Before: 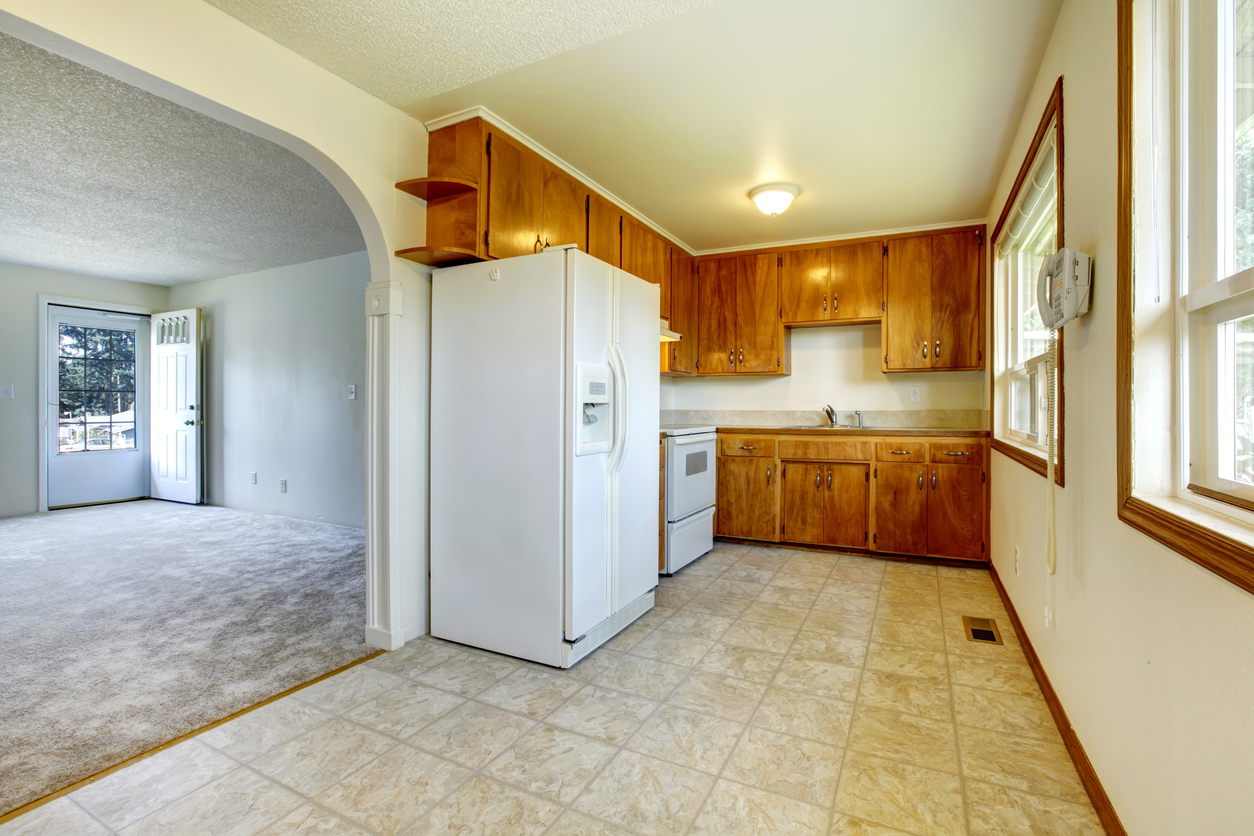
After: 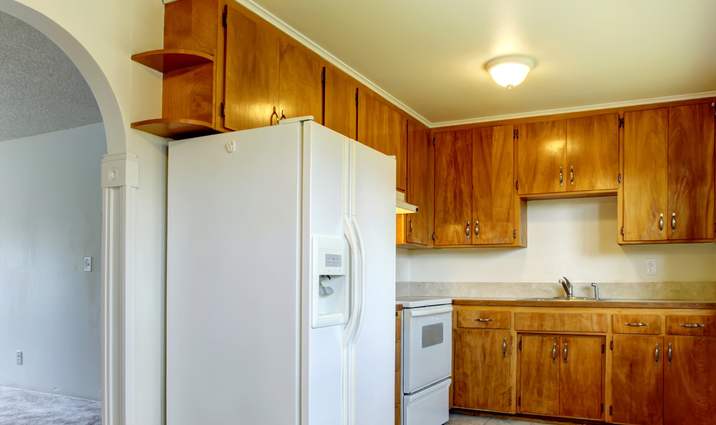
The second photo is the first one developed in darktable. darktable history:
crop: left 21.123%, top 15.426%, right 21.719%, bottom 33.726%
